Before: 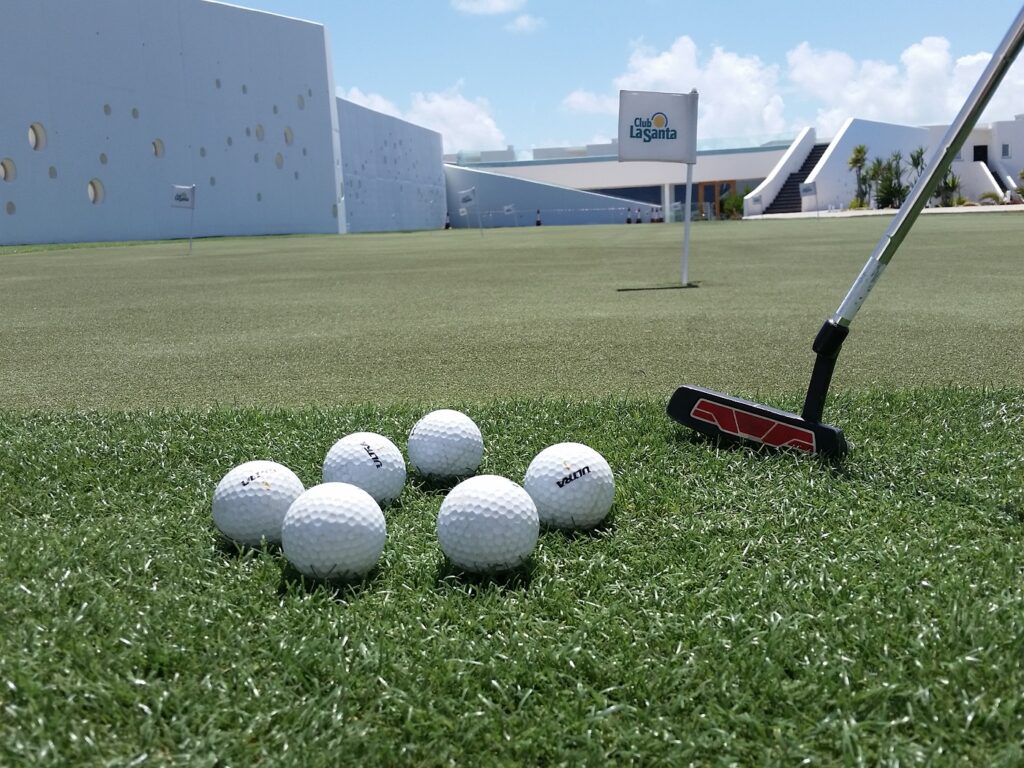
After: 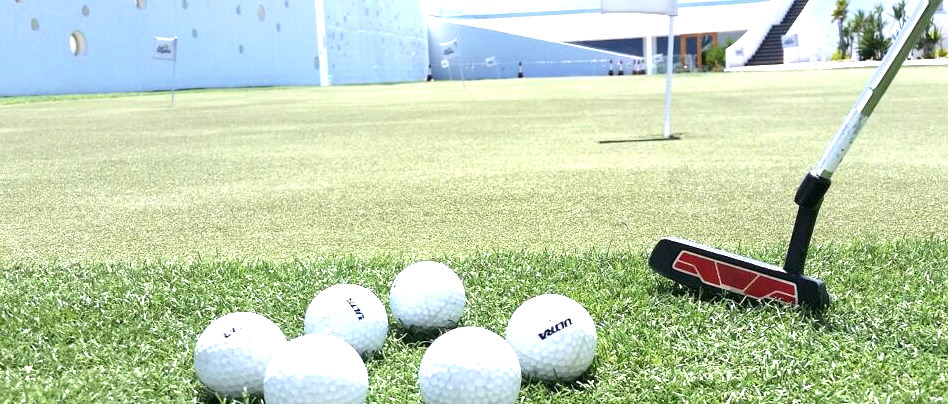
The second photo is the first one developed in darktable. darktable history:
crop: left 1.823%, top 19.351%, right 5.505%, bottom 27.986%
tone equalizer: edges refinement/feathering 500, mask exposure compensation -1.57 EV, preserve details no
exposure: black level correction 0.001, exposure 1.711 EV, compensate highlight preservation false
